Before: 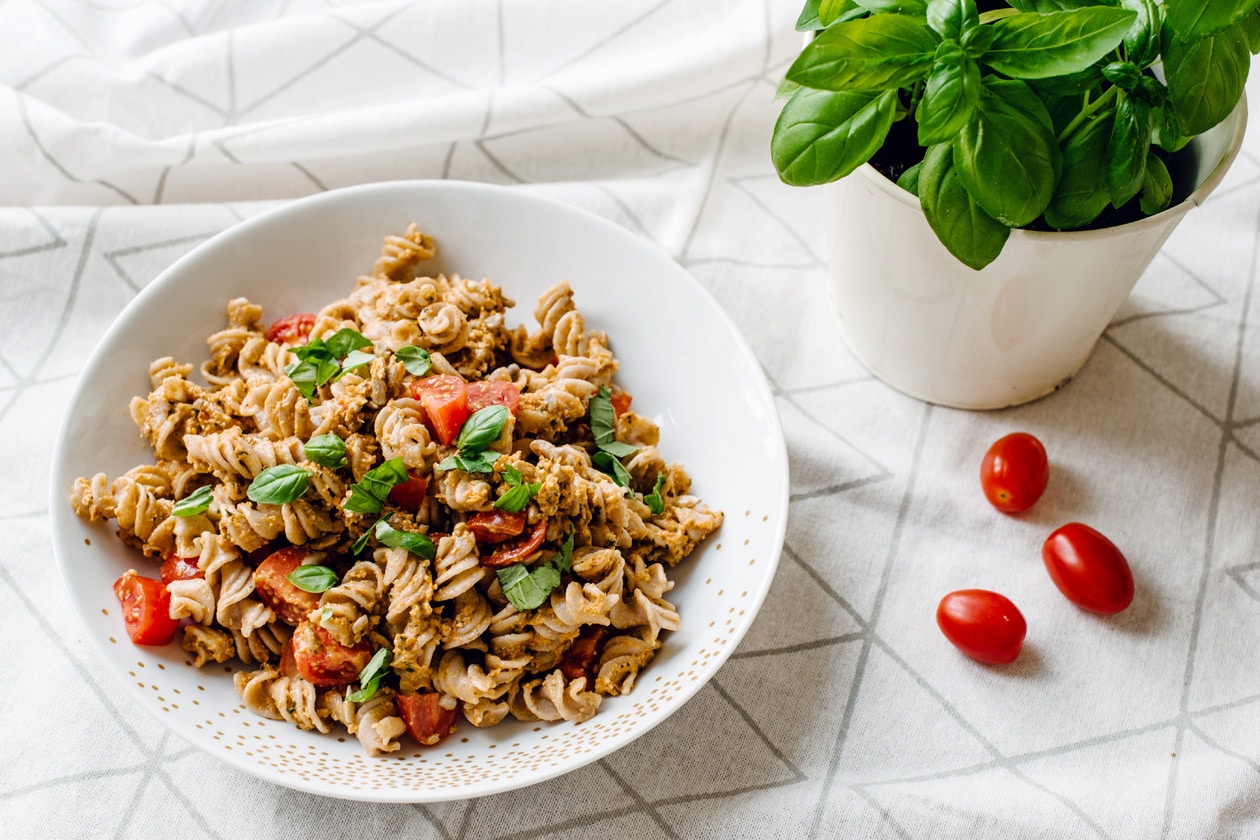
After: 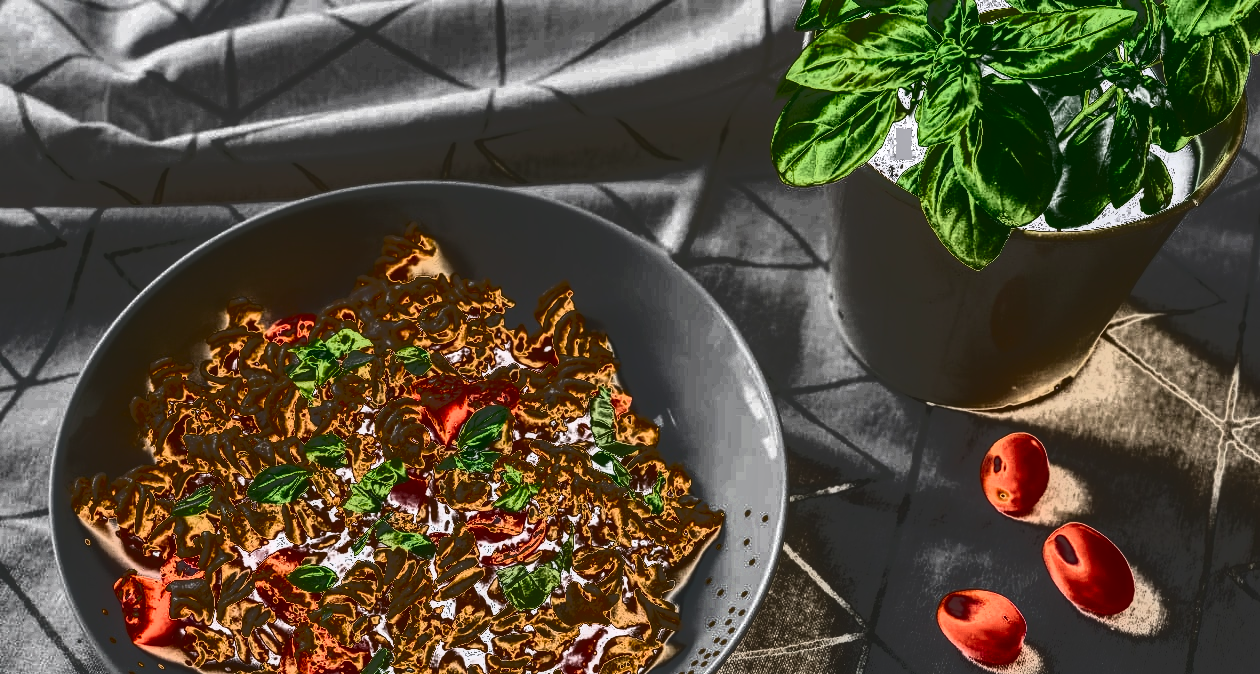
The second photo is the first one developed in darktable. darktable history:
tone curve: curves: ch0 [(0, 0) (0.003, 0.99) (0.011, 0.983) (0.025, 0.934) (0.044, 0.719) (0.069, 0.382) (0.1, 0.204) (0.136, 0.093) (0.177, 0.094) (0.224, 0.093) (0.277, 0.098) (0.335, 0.214) (0.399, 0.616) (0.468, 0.827) (0.543, 0.464) (0.623, 0.145) (0.709, 0.127) (0.801, 0.187) (0.898, 0.203) (1, 1)], color space Lab, independent channels, preserve colors none
crop: bottom 19.705%
local contrast: on, module defaults
